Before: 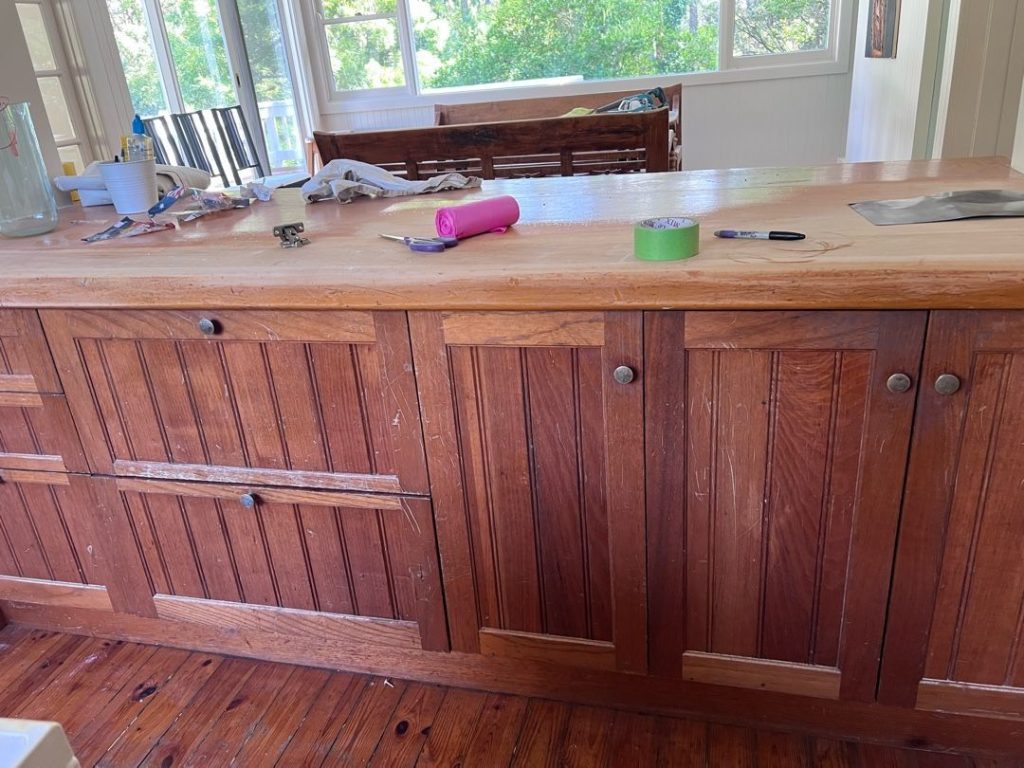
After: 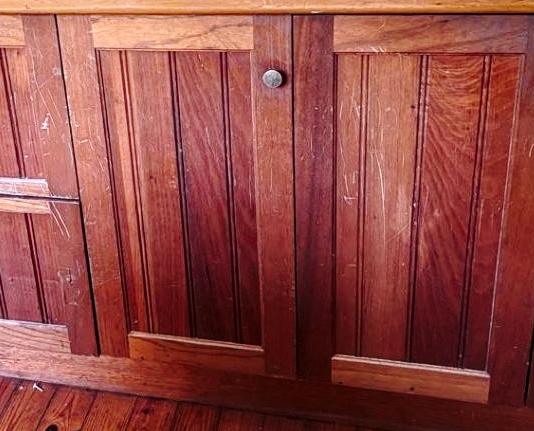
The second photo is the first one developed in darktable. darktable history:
crop: left 34.305%, top 38.636%, right 13.525%, bottom 5.162%
tone equalizer: on, module defaults
base curve: curves: ch0 [(0, 0) (0.028, 0.03) (0.121, 0.232) (0.46, 0.748) (0.859, 0.968) (1, 1)], preserve colors none
local contrast: on, module defaults
